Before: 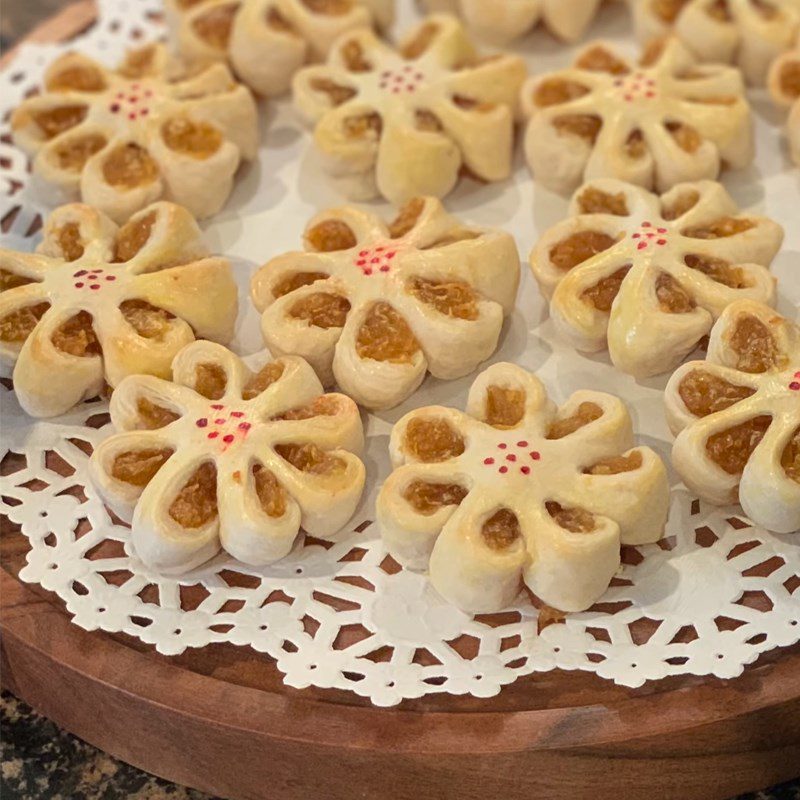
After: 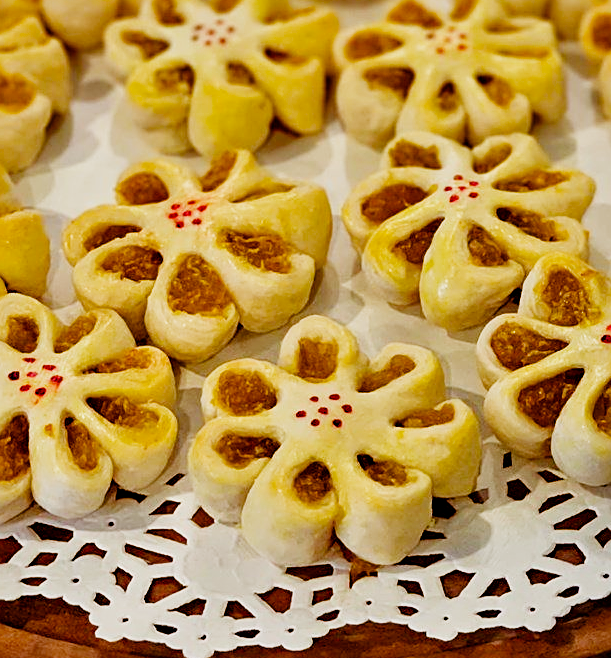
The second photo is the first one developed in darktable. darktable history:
local contrast: mode bilateral grid, contrast 20, coarseness 51, detail 130%, midtone range 0.2
sharpen: on, module defaults
filmic rgb: black relative exposure -7.65 EV, white relative exposure 4.56 EV, hardness 3.61, contrast 1.259, preserve chrominance no, color science v5 (2021)
crop: left 23.514%, top 5.901%, bottom 11.839%
haze removal: compatibility mode true, adaptive false
contrast equalizer: y [[0.514, 0.573, 0.581, 0.508, 0.5, 0.5], [0.5 ×6], [0.5 ×6], [0 ×6], [0 ×6]]
color balance rgb: perceptual saturation grading › global saturation 30.461%, global vibrance 20%
